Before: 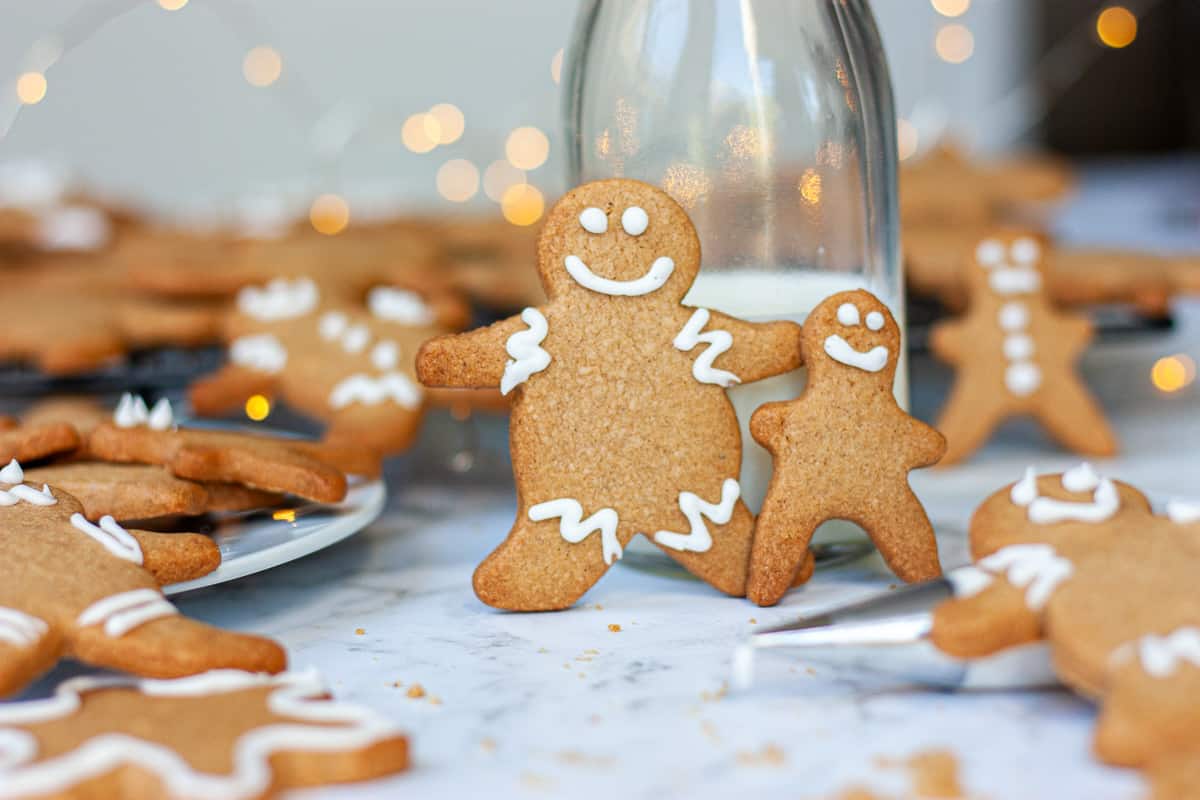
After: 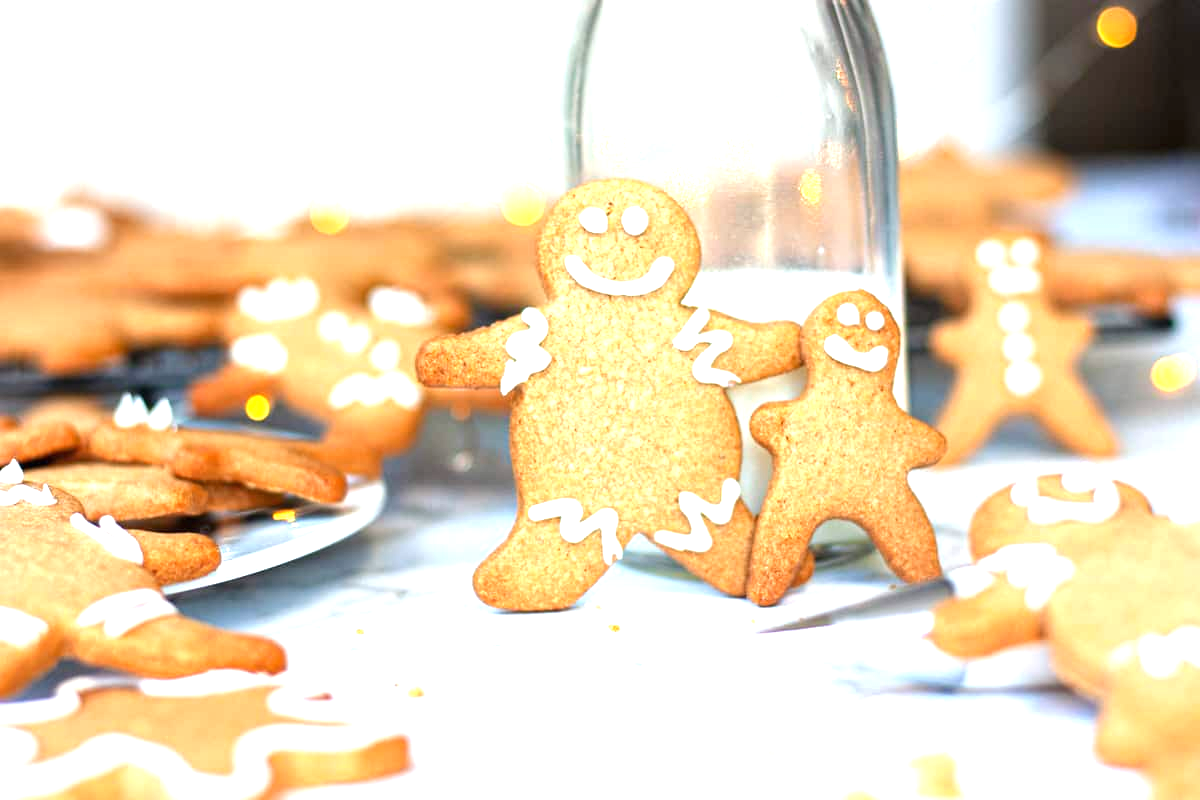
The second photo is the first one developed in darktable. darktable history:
exposure: black level correction 0, exposure 1.284 EV, compensate exposure bias true, compensate highlight preservation false
tone equalizer: edges refinement/feathering 500, mask exposure compensation -1.57 EV, preserve details no
